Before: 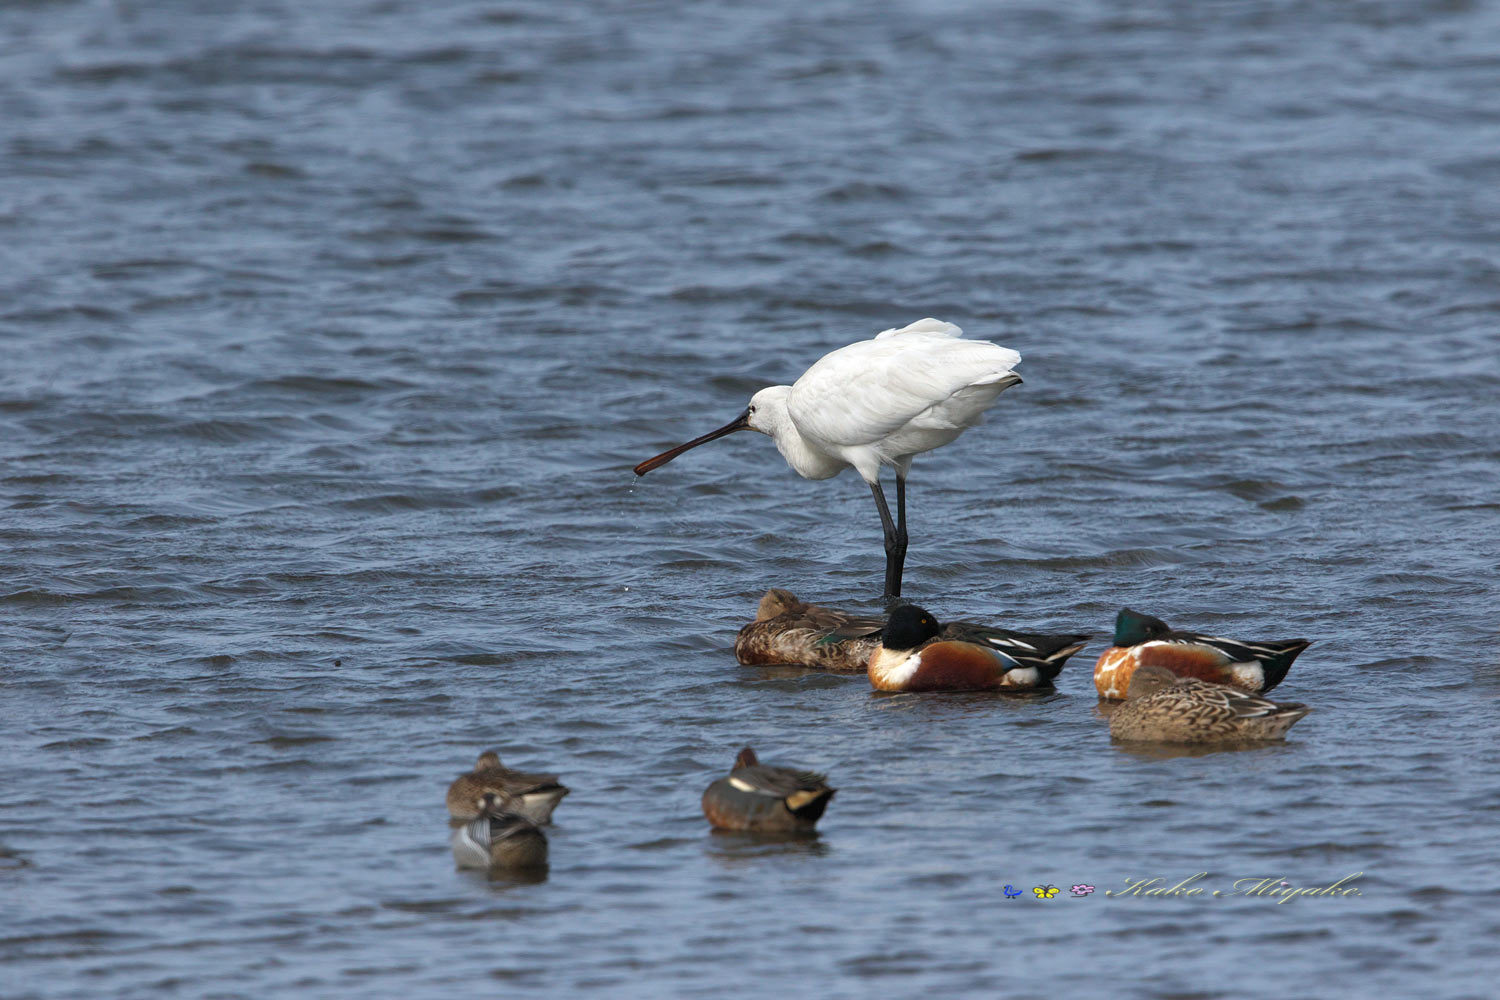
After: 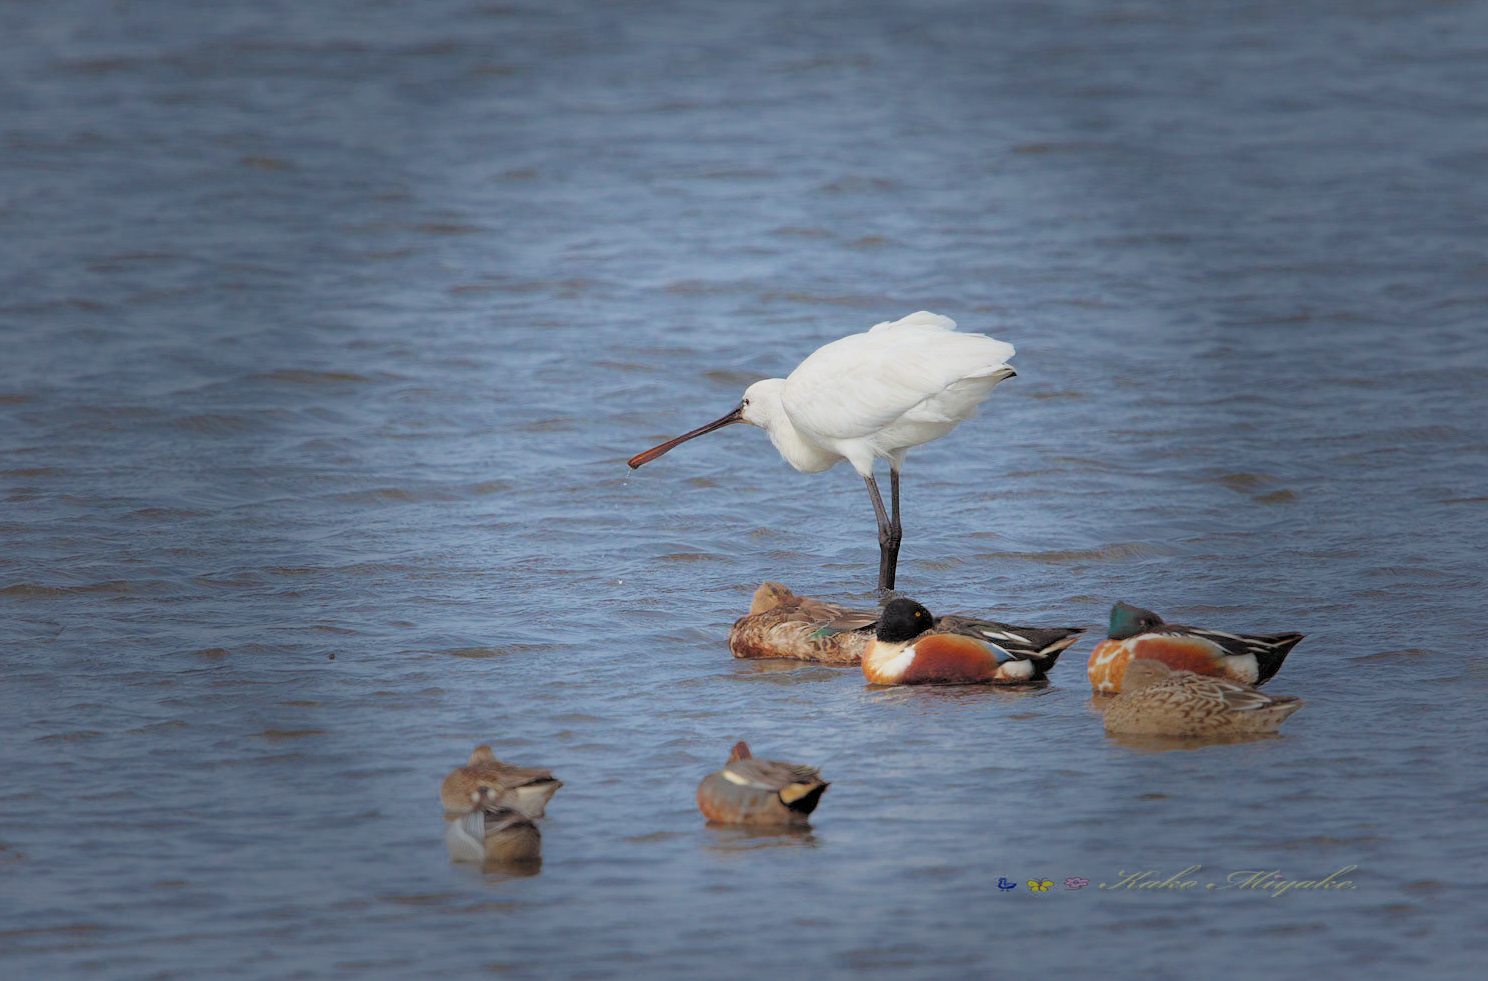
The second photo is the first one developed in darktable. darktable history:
vignetting: fall-off start 31.55%, fall-off radius 35.97%, brightness -0.569, saturation -0.003
filmic rgb: middle gray luminance 3.44%, black relative exposure -5.99 EV, white relative exposure 6.37 EV, threshold 3.06 EV, dynamic range scaling 21.72%, target black luminance 0%, hardness 2.32, latitude 46.34%, contrast 0.781, highlights saturation mix 99.12%, shadows ↔ highlights balance 0.02%, enable highlight reconstruction true
crop: left 0.439%, top 0.739%, right 0.185%, bottom 0.506%
exposure: black level correction 0, exposure 1.39 EV, compensate exposure bias true, compensate highlight preservation false
color calibration: illuminant same as pipeline (D50), adaptation none (bypass), x 0.331, y 0.334, temperature 5020.96 K
color balance rgb: shadows lift › chroma 4.486%, shadows lift › hue 23.96°, perceptual saturation grading › global saturation -0.023%, perceptual brilliance grading › mid-tones 9.323%, perceptual brilliance grading › shadows 15.851%
